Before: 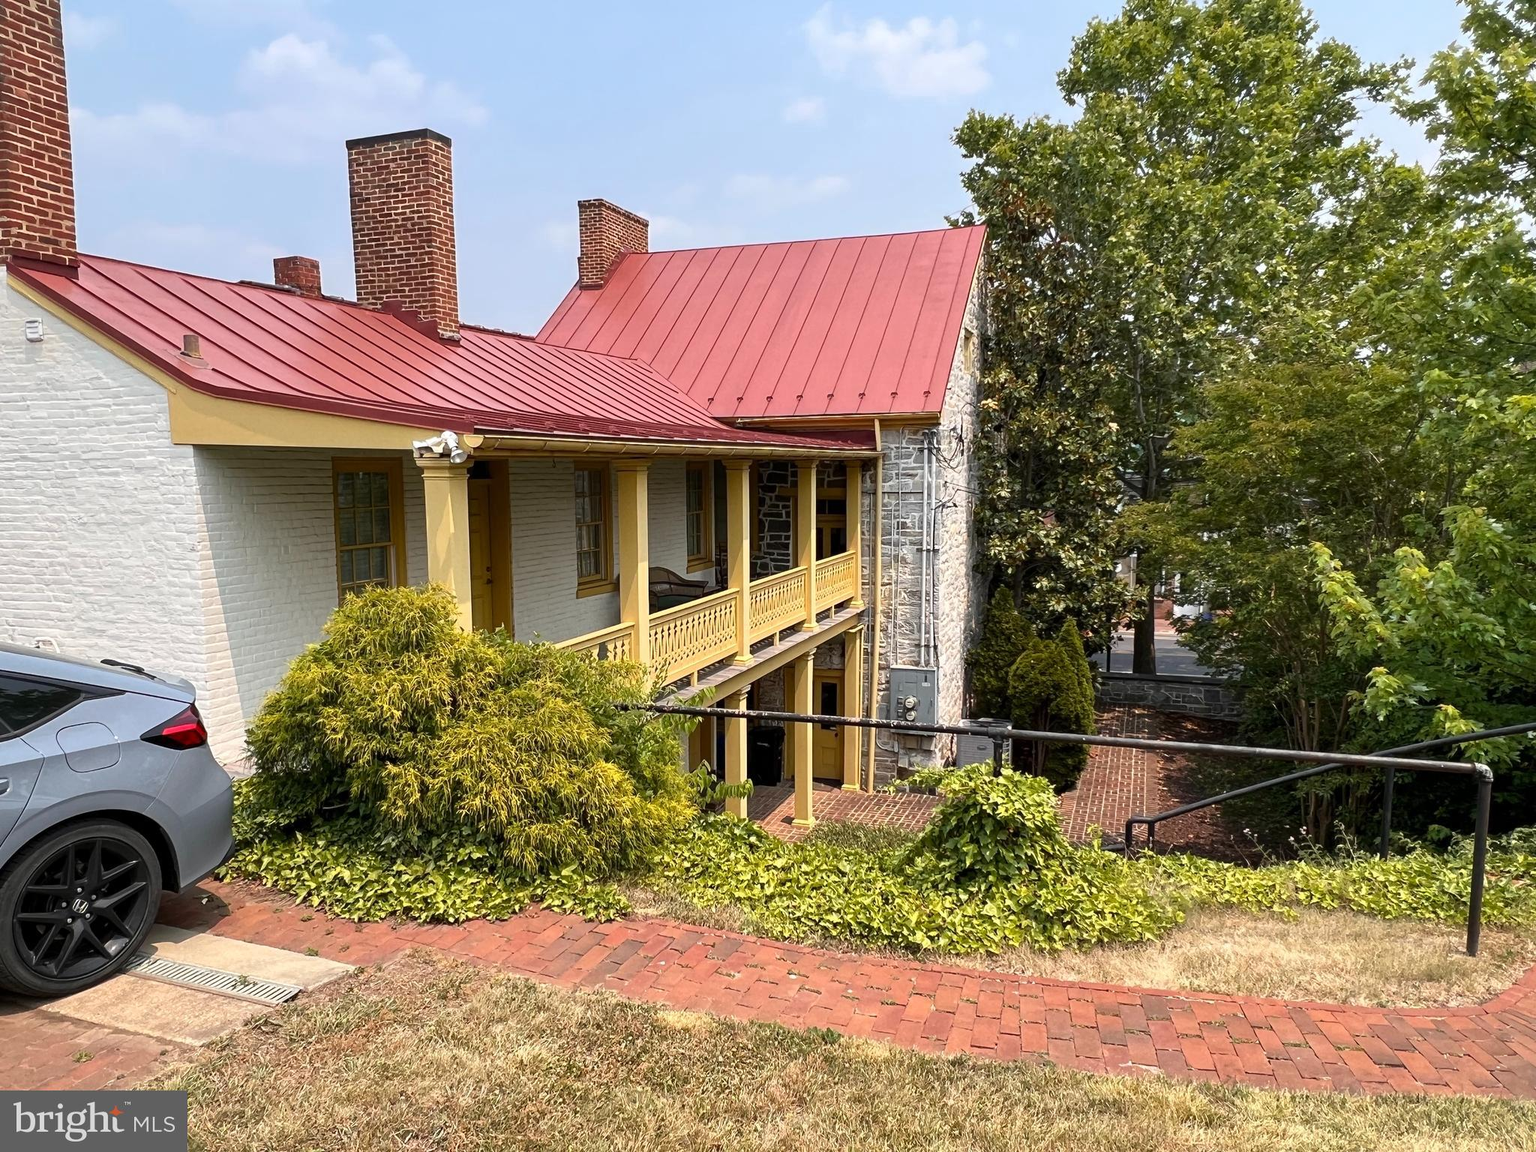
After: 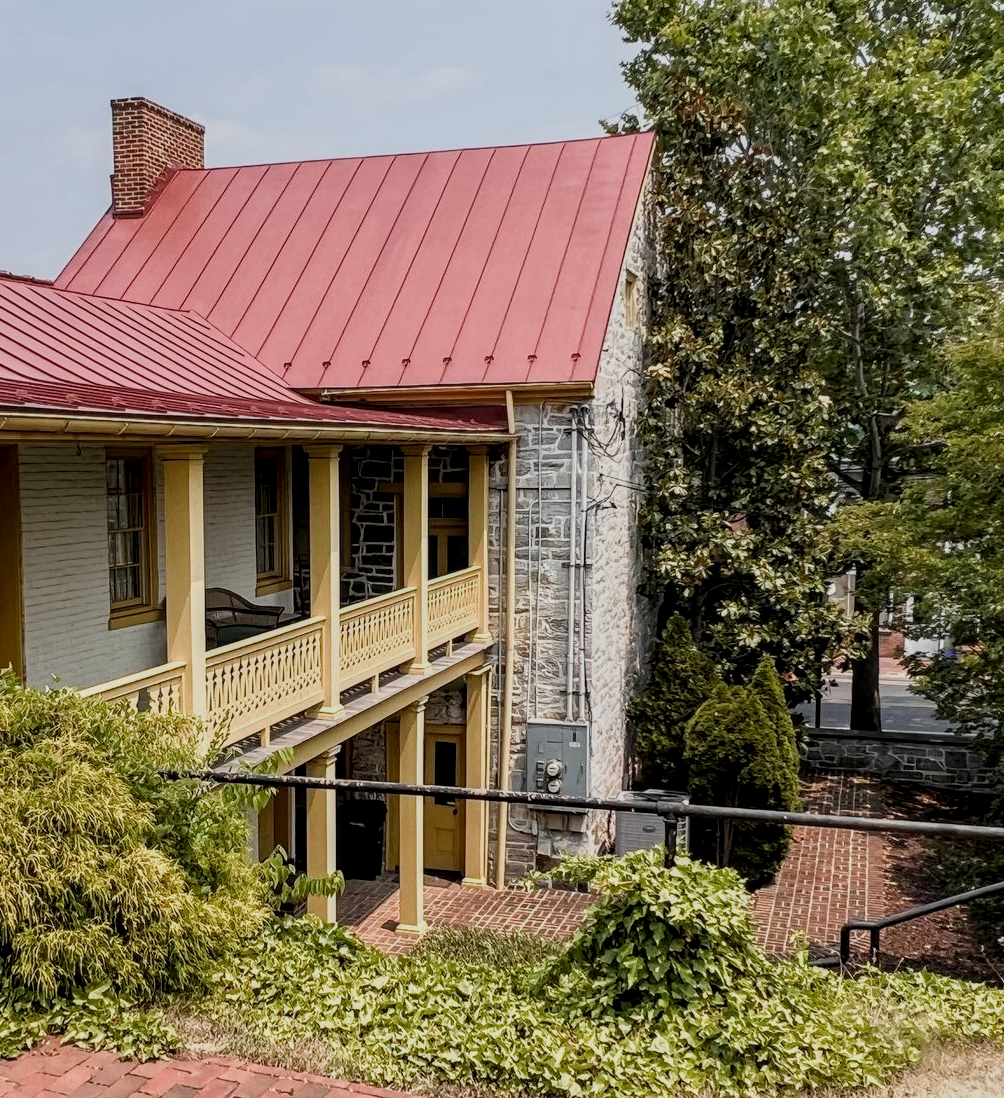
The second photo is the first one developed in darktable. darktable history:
crop: left 32.257%, top 10.963%, right 18.715%, bottom 17.51%
filmic rgb: middle gray luminance 18.24%, black relative exposure -11.14 EV, white relative exposure 3.73 EV, threshold 3.04 EV, target black luminance 0%, hardness 5.81, latitude 57.3%, contrast 0.964, shadows ↔ highlights balance 49.86%, color science v5 (2021), contrast in shadows safe, contrast in highlights safe, enable highlight reconstruction true
local contrast: detail 130%
